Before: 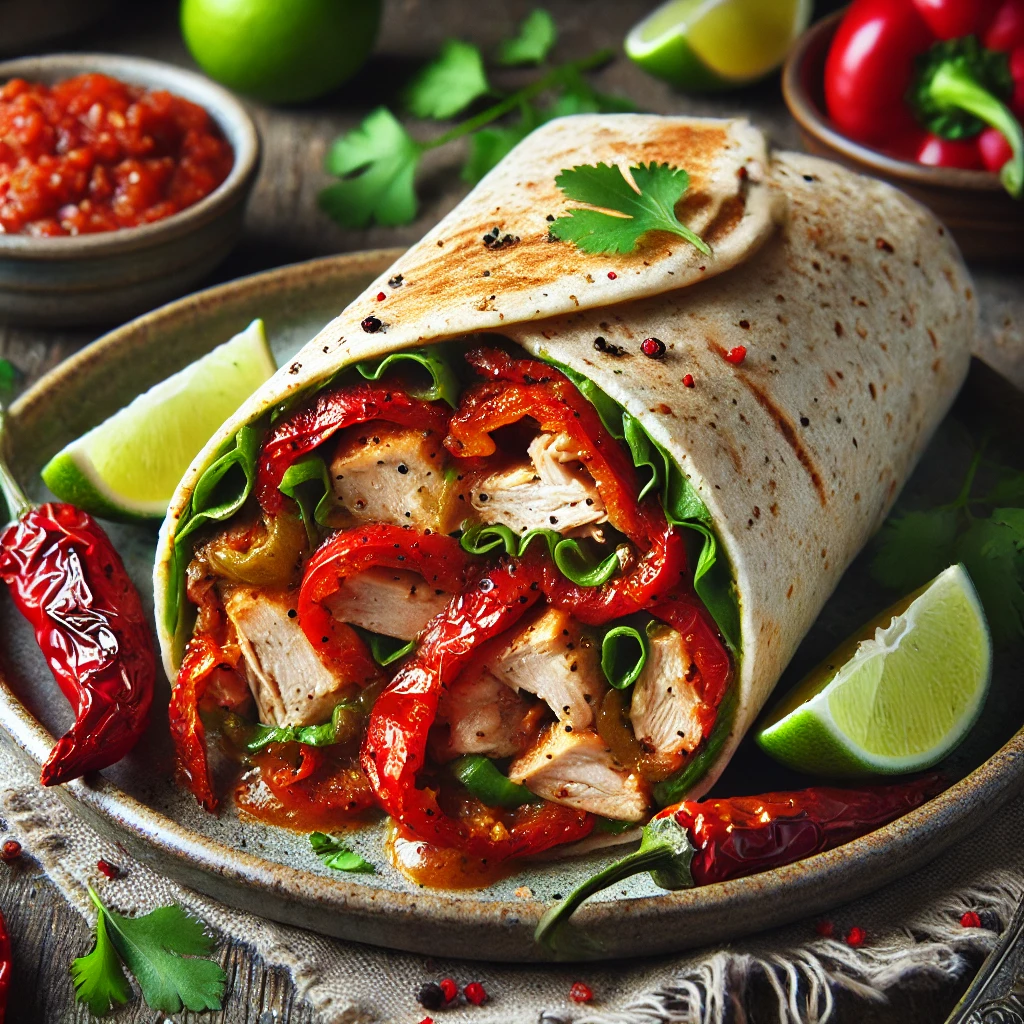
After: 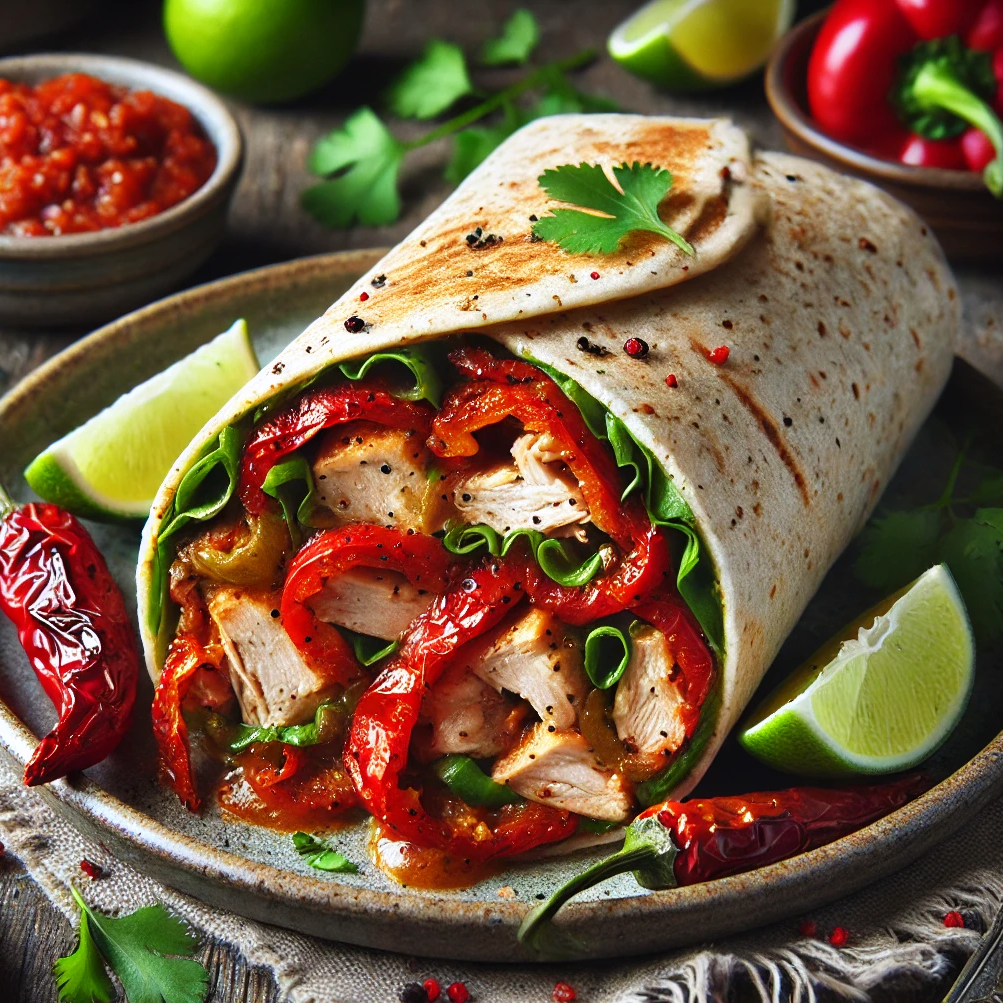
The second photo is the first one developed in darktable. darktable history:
crop: left 1.743%, right 0.268%, bottom 2.011%
white balance: red 1.004, blue 1.024
